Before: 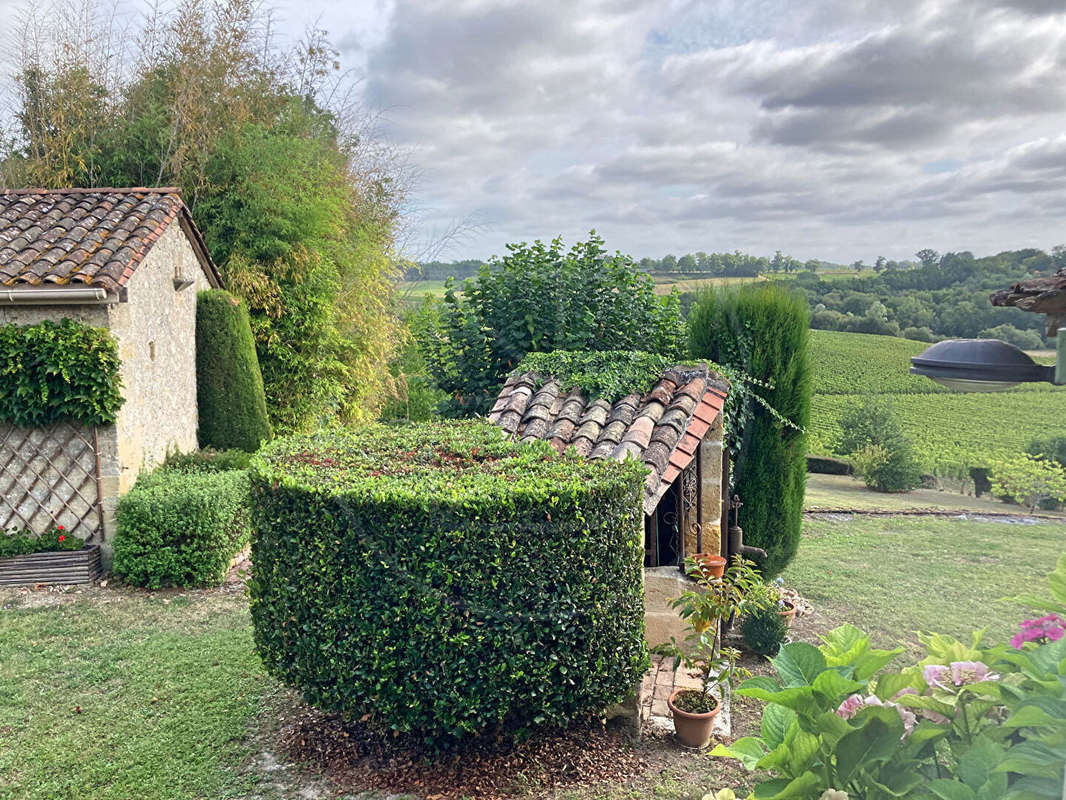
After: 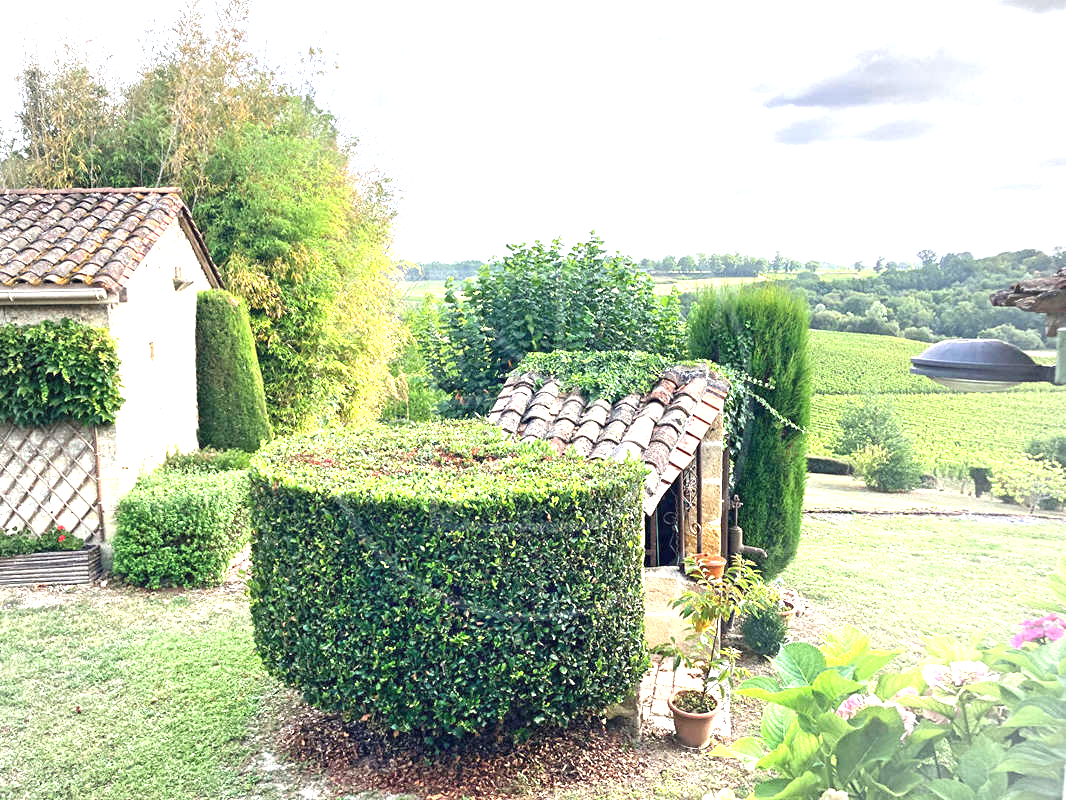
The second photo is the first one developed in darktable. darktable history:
exposure: black level correction 0, exposure 1.45 EV, compensate exposure bias true, compensate highlight preservation false
vignetting: brightness -0.167
